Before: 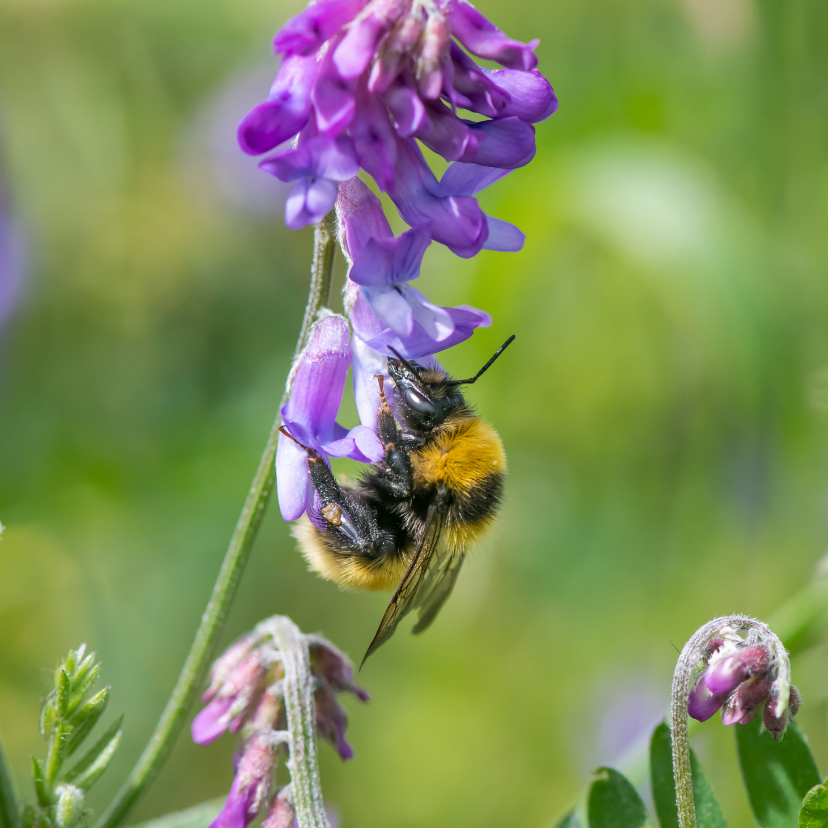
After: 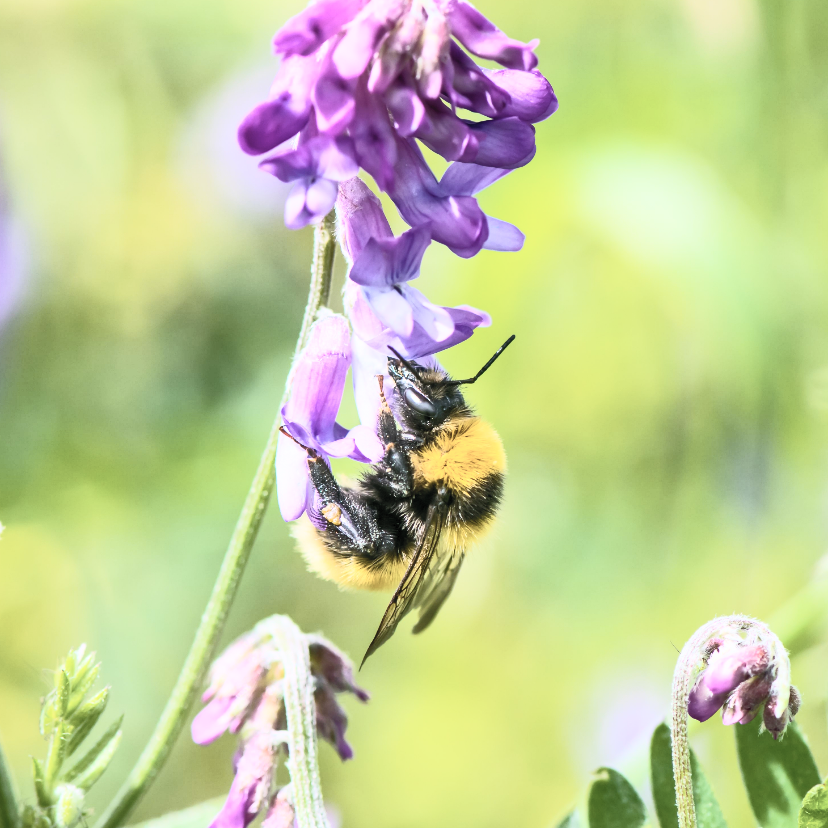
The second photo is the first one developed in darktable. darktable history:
contrast brightness saturation: contrast 0.57, brightness 0.57, saturation -0.34
color balance rgb: perceptual saturation grading › global saturation 25%, perceptual brilliance grading › mid-tones 10%, perceptual brilliance grading › shadows 15%, global vibrance 20%
exposure: black level correction 0.001, exposure -0.2 EV, compensate highlight preservation false
